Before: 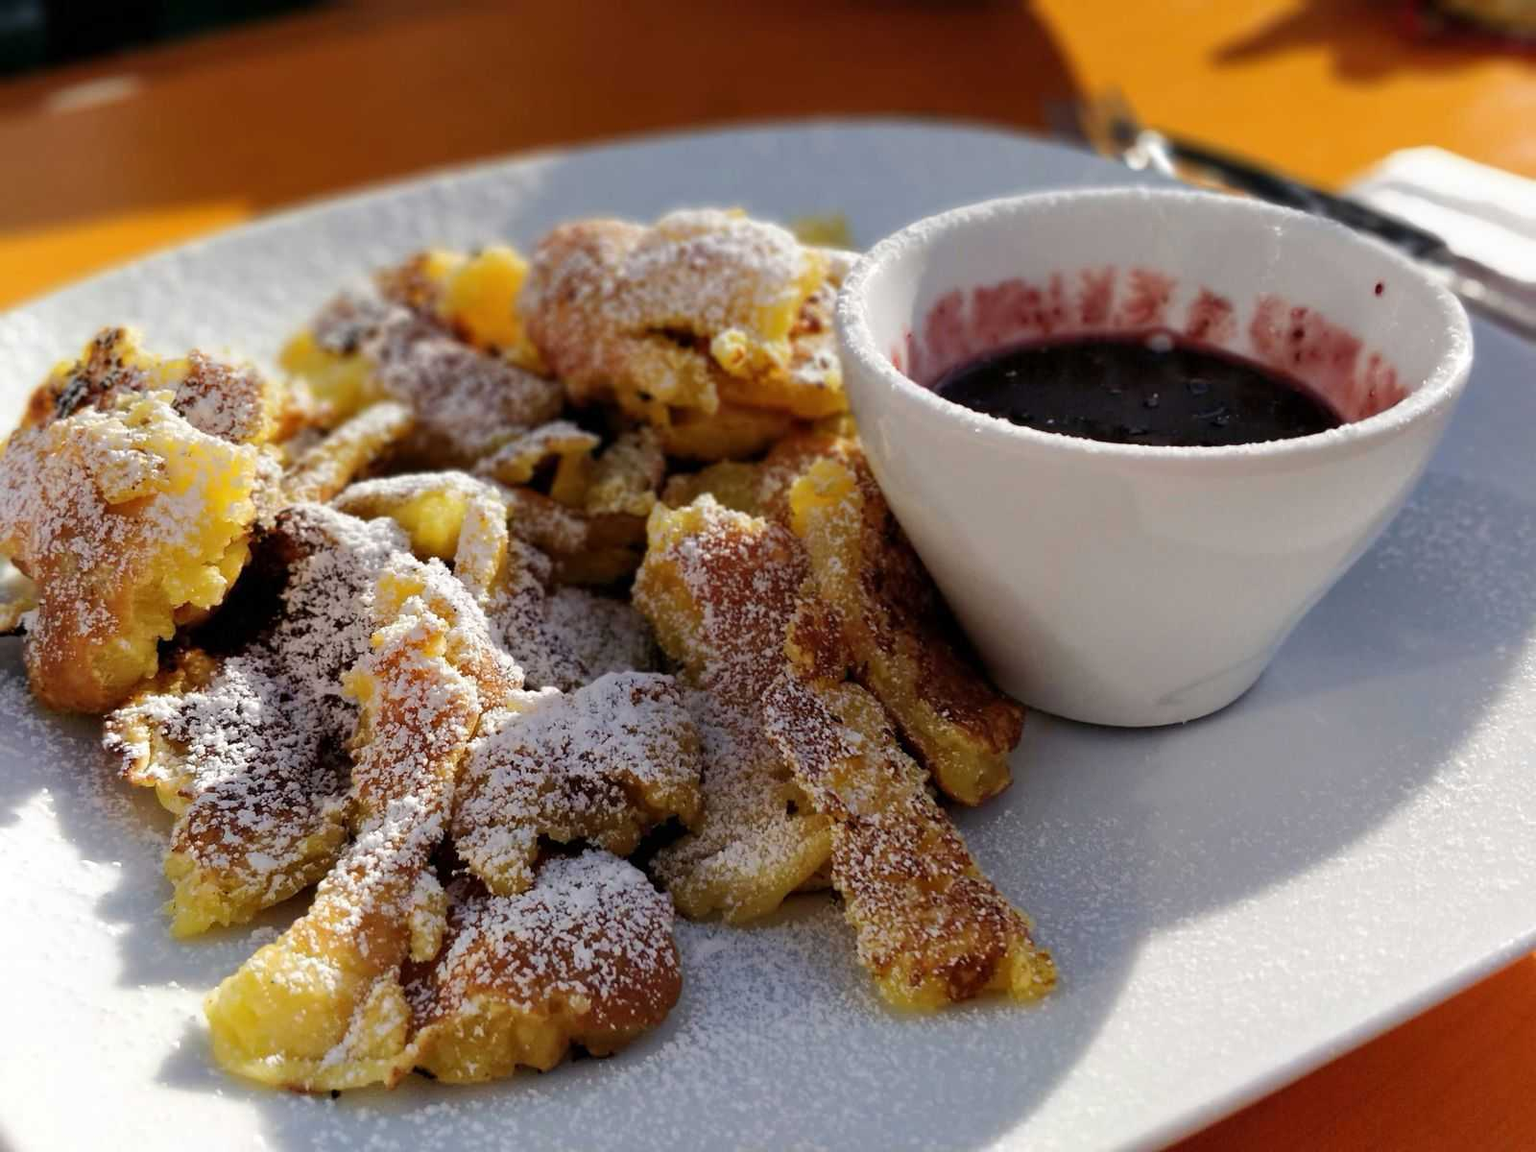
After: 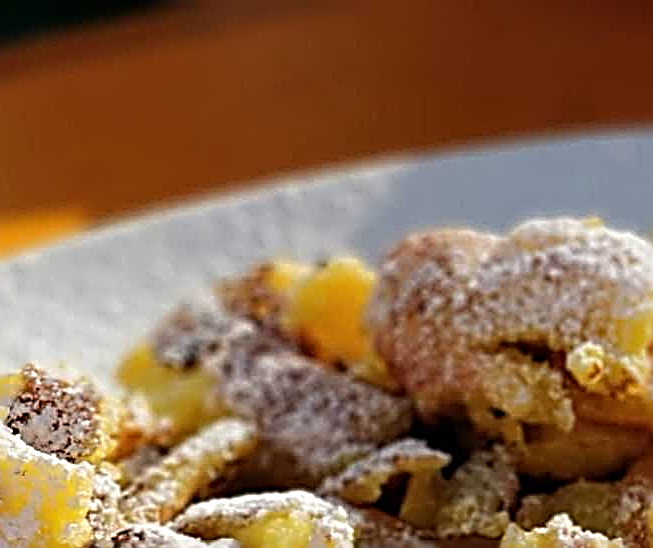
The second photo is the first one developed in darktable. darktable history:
crop and rotate: left 10.889%, top 0.056%, right 48.297%, bottom 54.218%
sharpen: radius 3.166, amount 1.748
